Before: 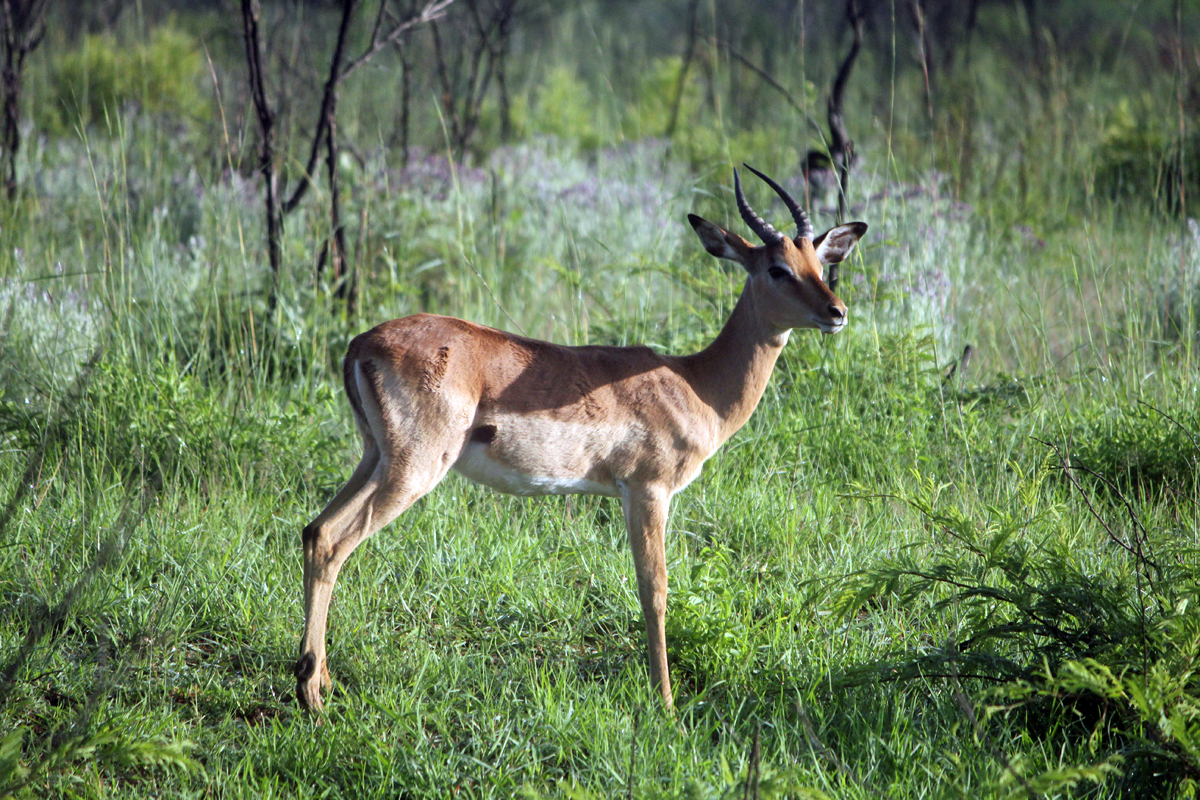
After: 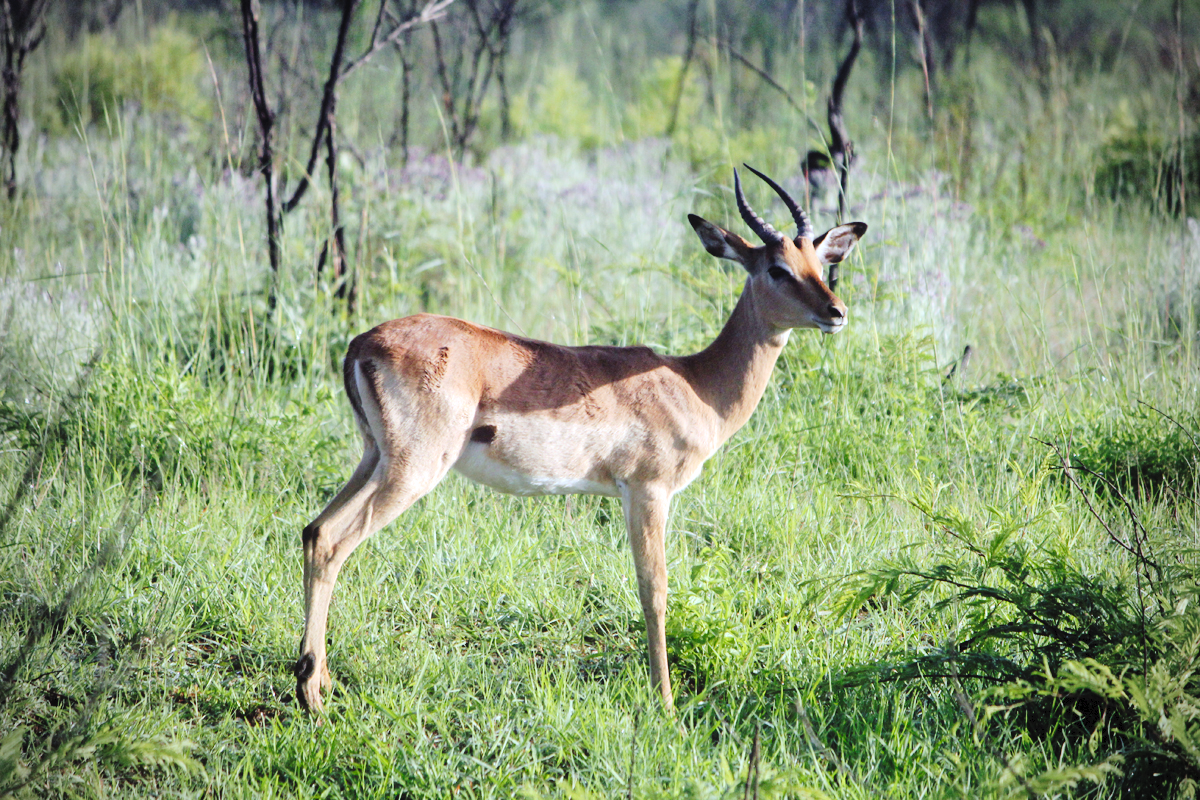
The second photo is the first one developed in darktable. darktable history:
vignetting: on, module defaults
contrast brightness saturation: brightness 0.13
tone curve: curves: ch0 [(0, 0) (0.003, 0.039) (0.011, 0.042) (0.025, 0.048) (0.044, 0.058) (0.069, 0.071) (0.1, 0.089) (0.136, 0.114) (0.177, 0.146) (0.224, 0.199) (0.277, 0.27) (0.335, 0.364) (0.399, 0.47) (0.468, 0.566) (0.543, 0.643) (0.623, 0.73) (0.709, 0.8) (0.801, 0.863) (0.898, 0.925) (1, 1)], preserve colors none
